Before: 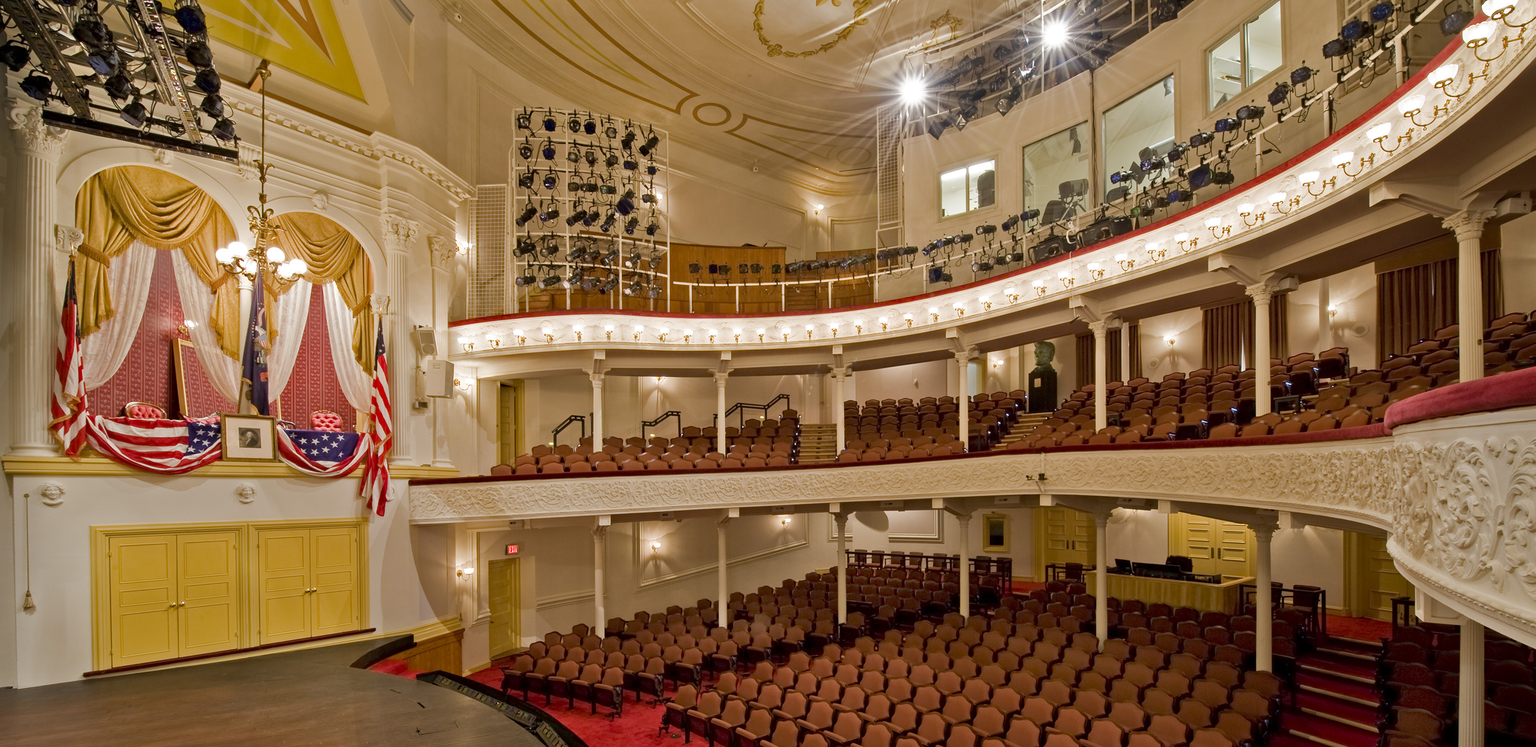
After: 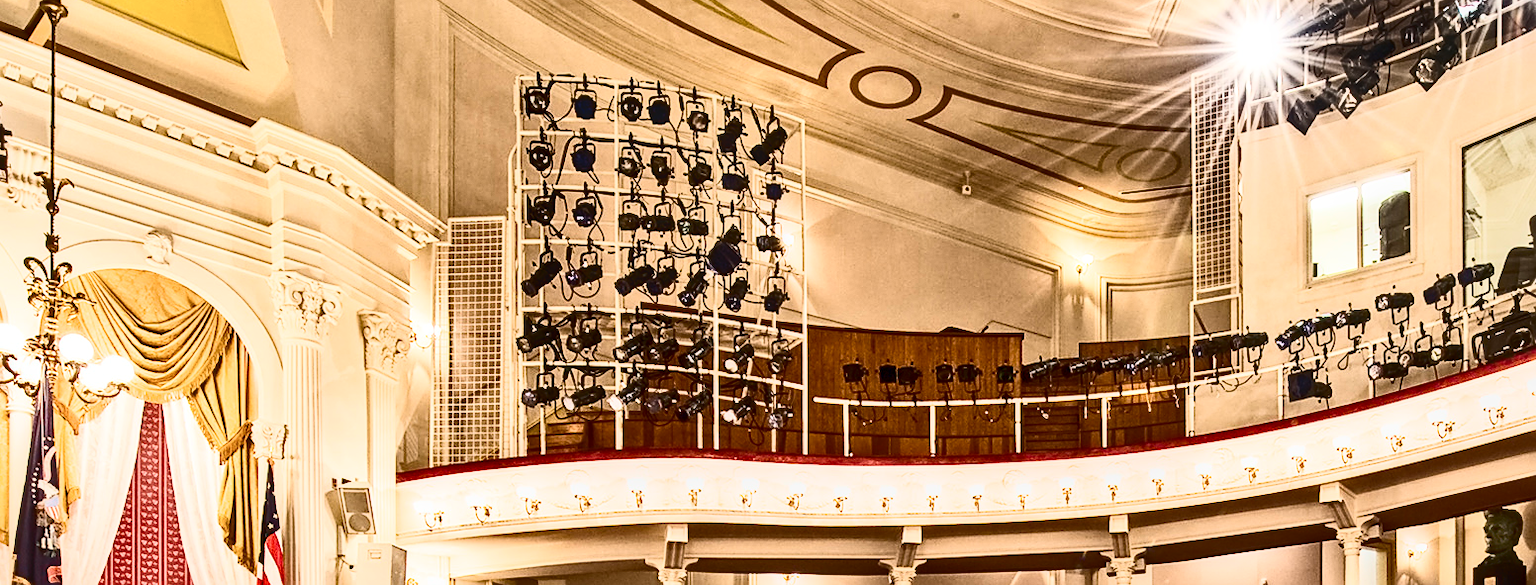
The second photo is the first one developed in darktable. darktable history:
contrast brightness saturation: contrast 0.93, brightness 0.2
sharpen: on, module defaults
local contrast: on, module defaults
crop: left 15.306%, top 9.065%, right 30.789%, bottom 48.638%
